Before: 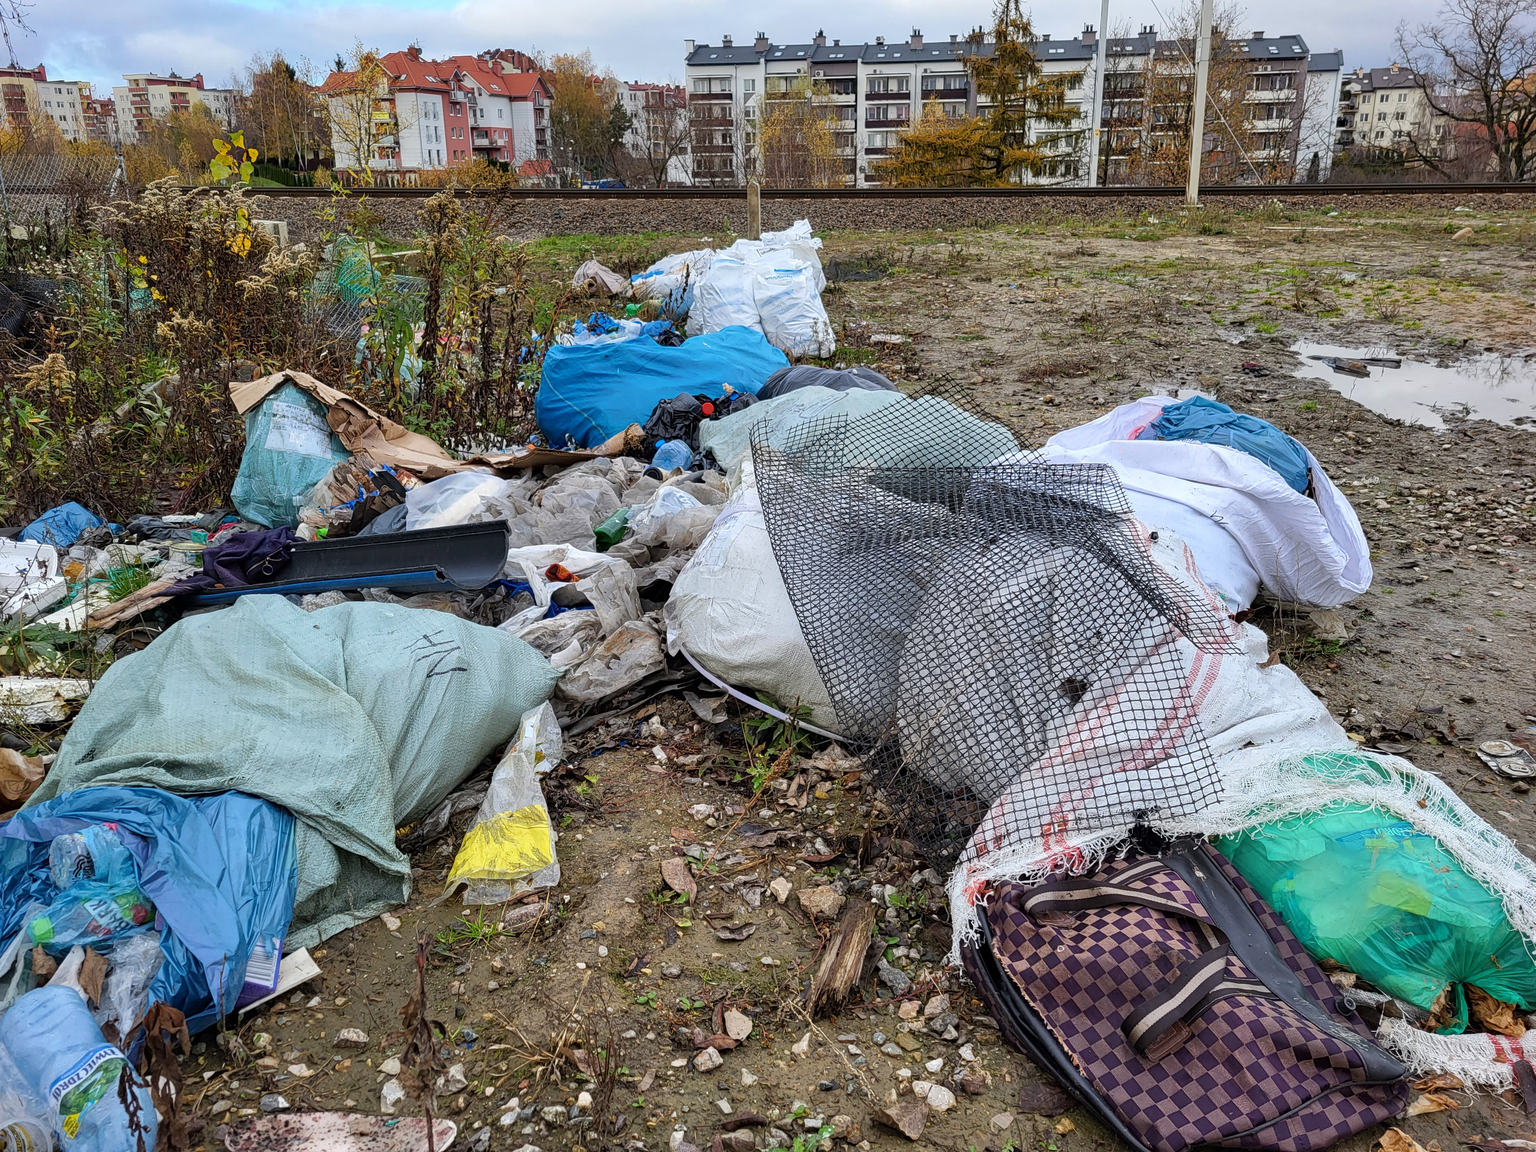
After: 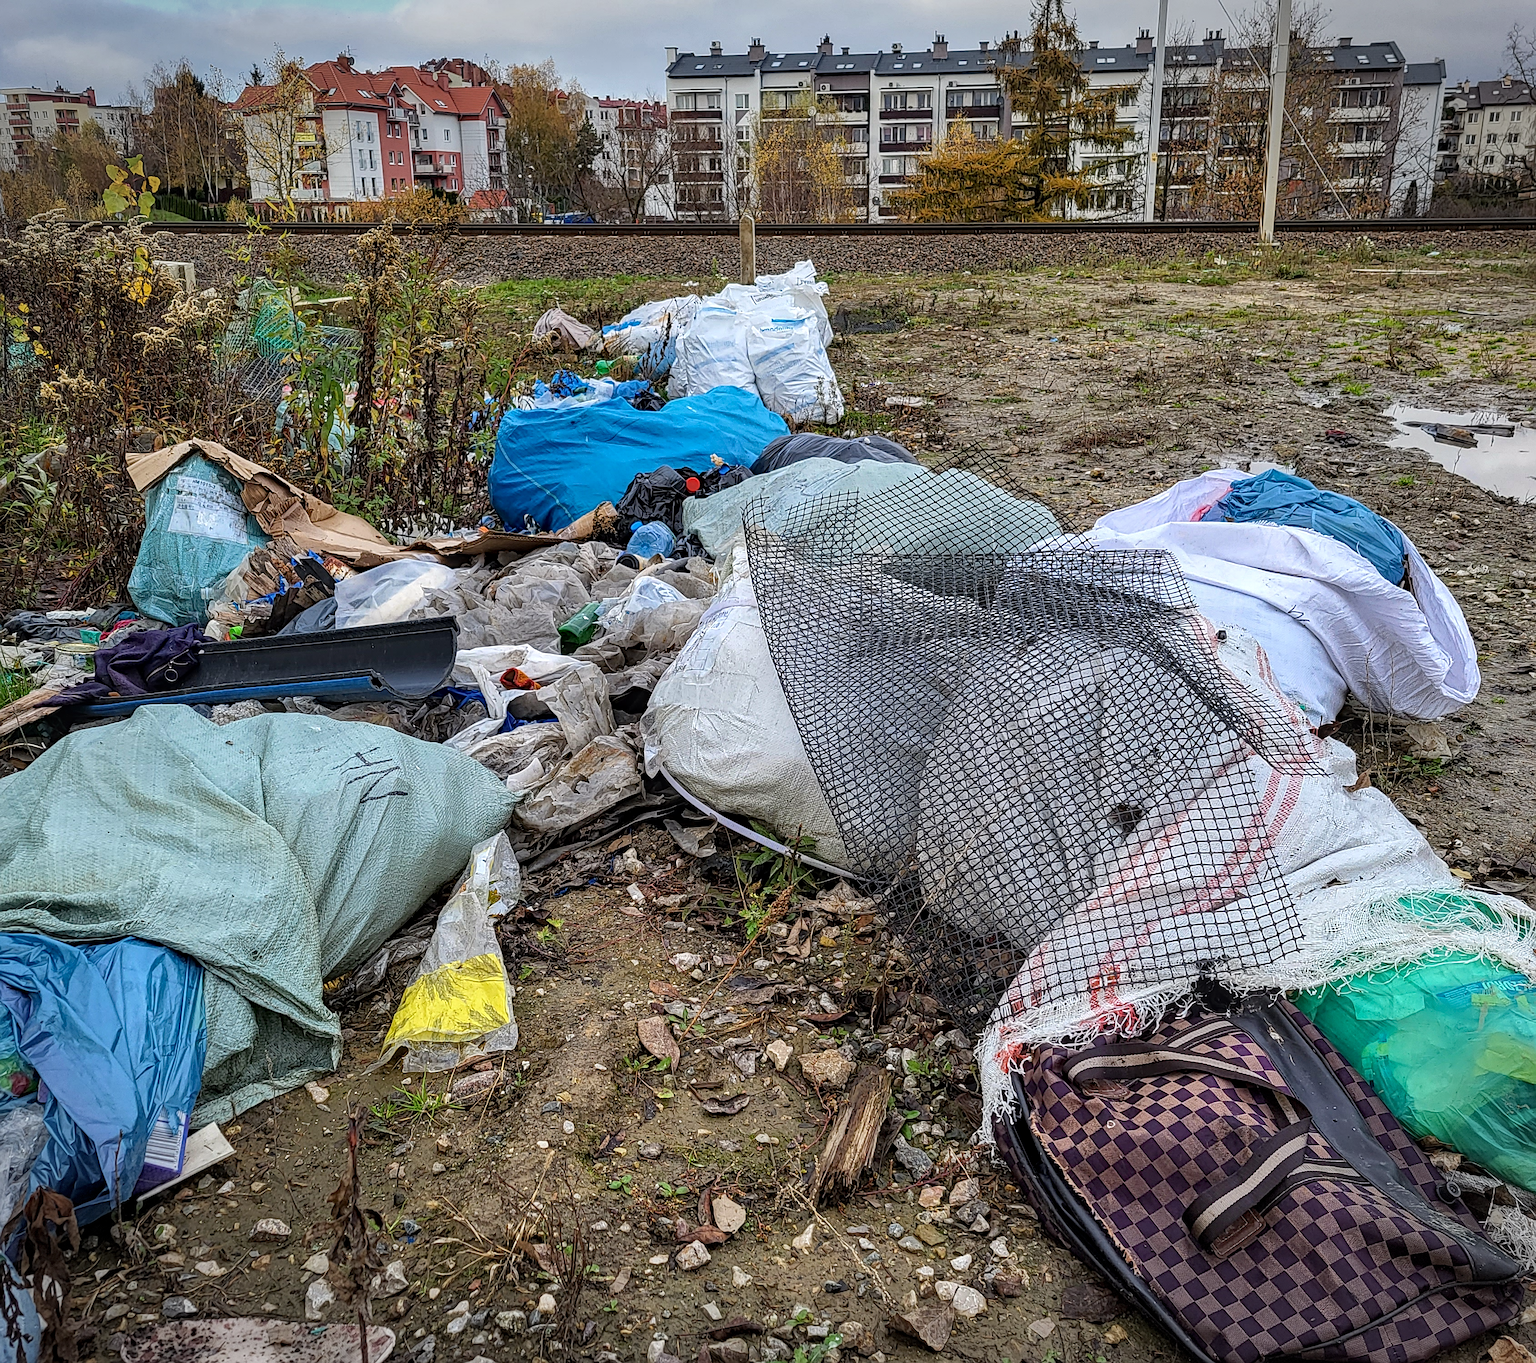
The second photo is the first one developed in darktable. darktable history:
haze removal: compatibility mode true, adaptive false
crop: left 8.026%, right 7.374%
local contrast: on, module defaults
tone equalizer: on, module defaults
sharpen: on, module defaults
vignetting: fall-off start 100%, brightness -0.406, saturation -0.3, width/height ratio 1.324, dithering 8-bit output, unbound false
